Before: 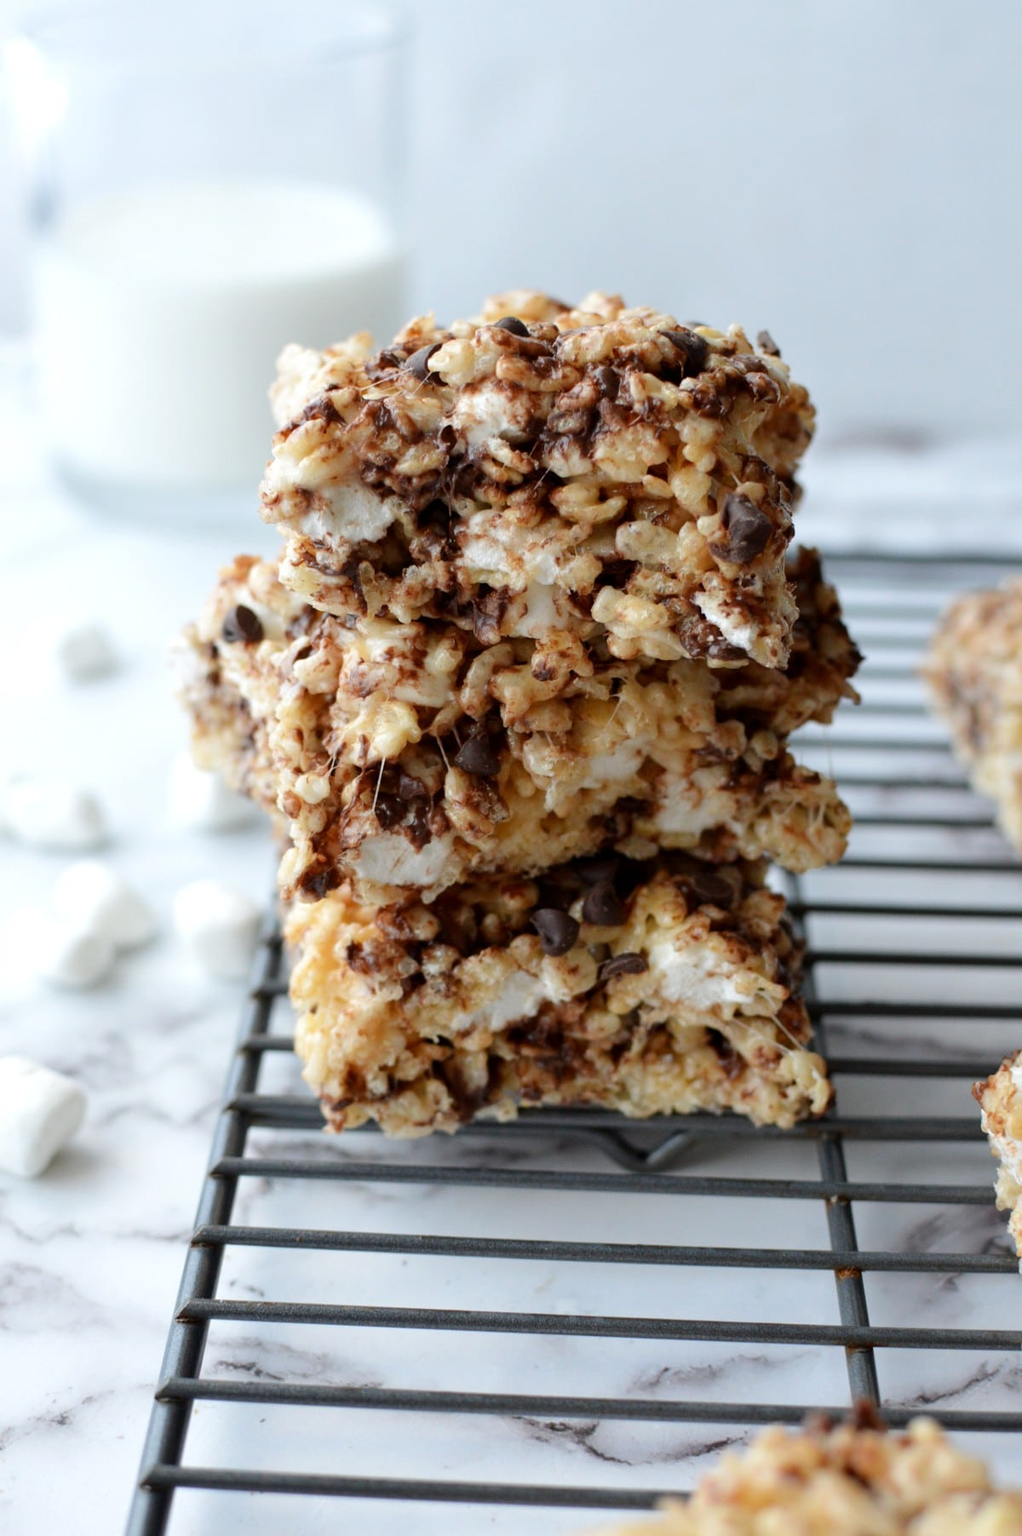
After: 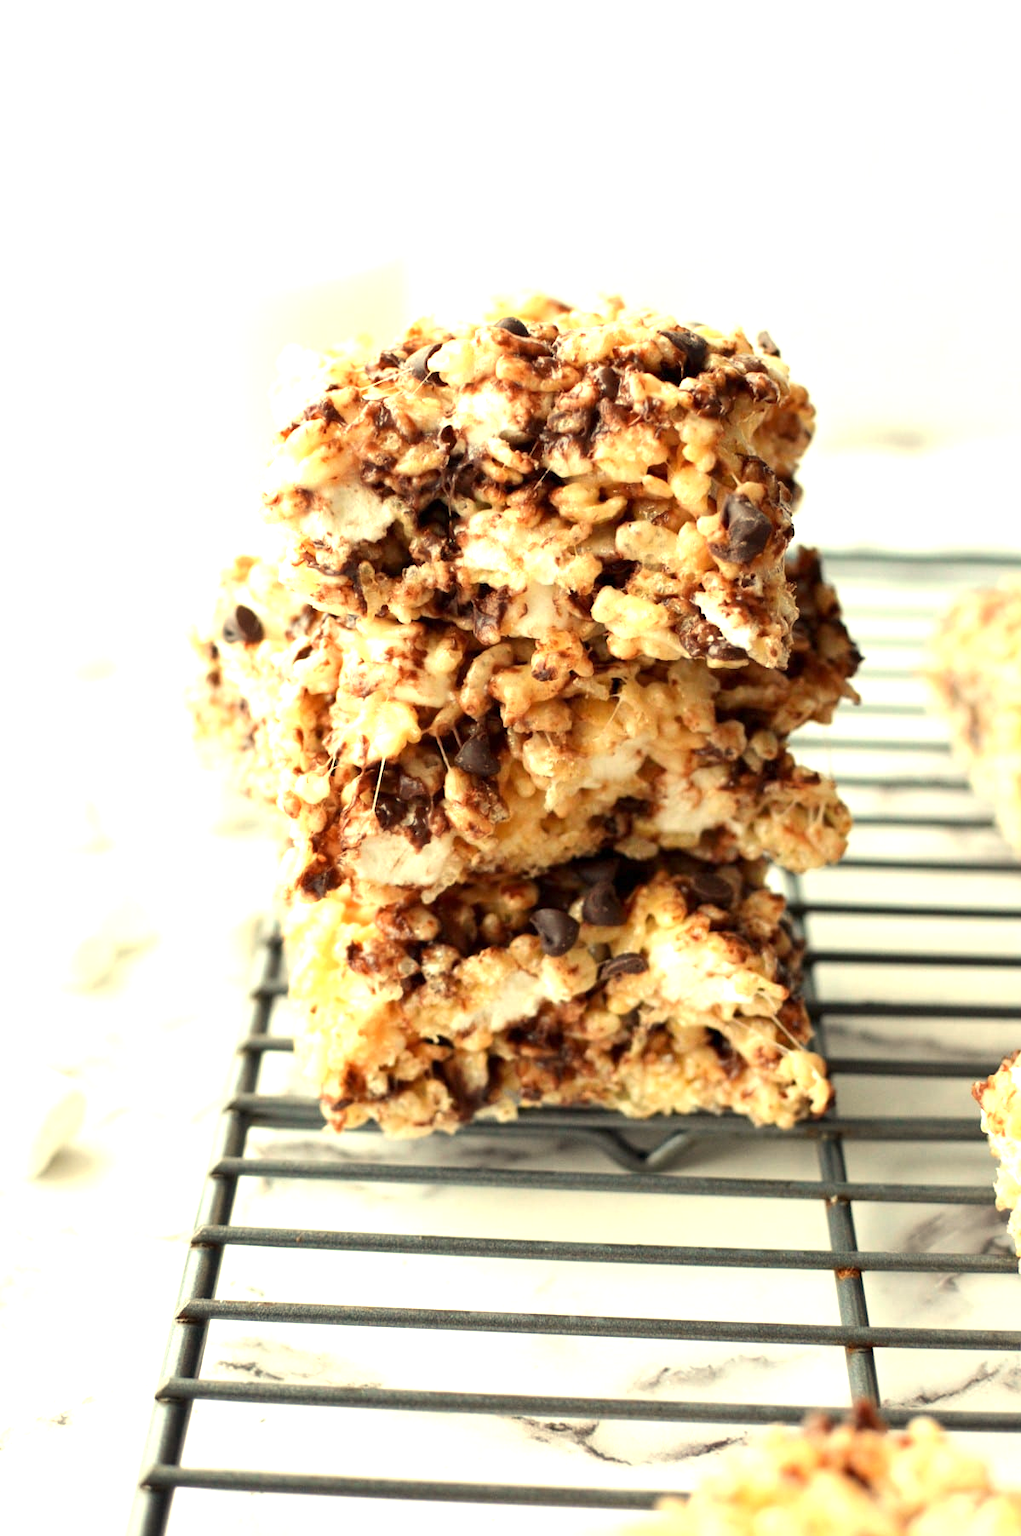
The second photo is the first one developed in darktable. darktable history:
white balance: red 1.08, blue 0.791
exposure: exposure 1.2 EV, compensate highlight preservation false
